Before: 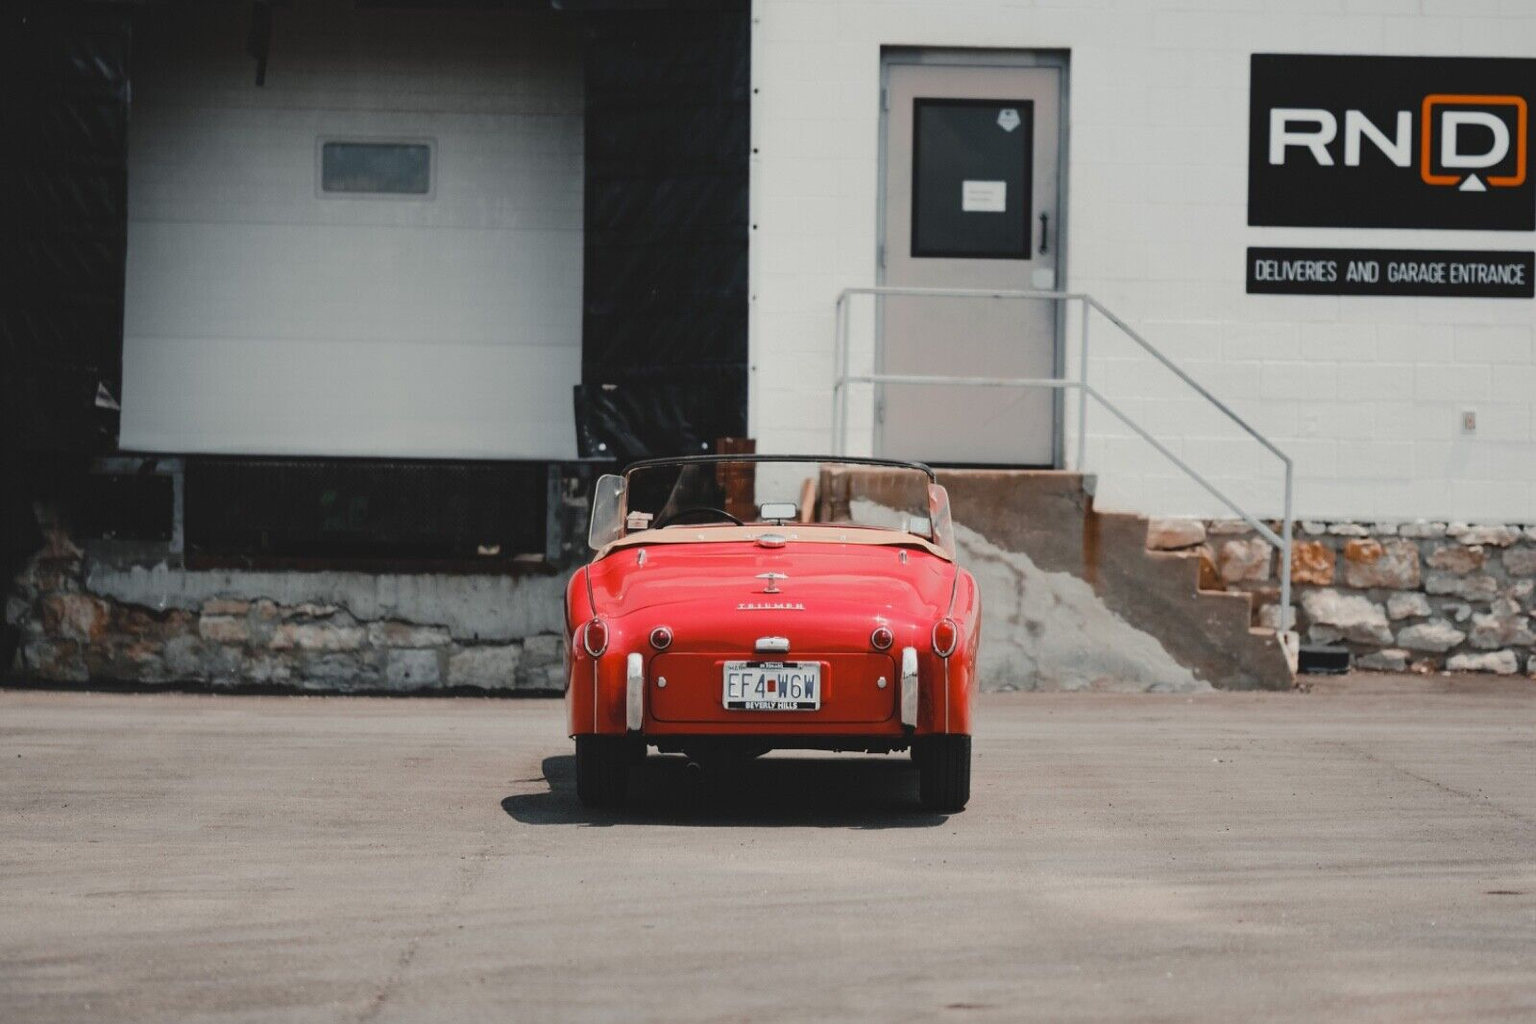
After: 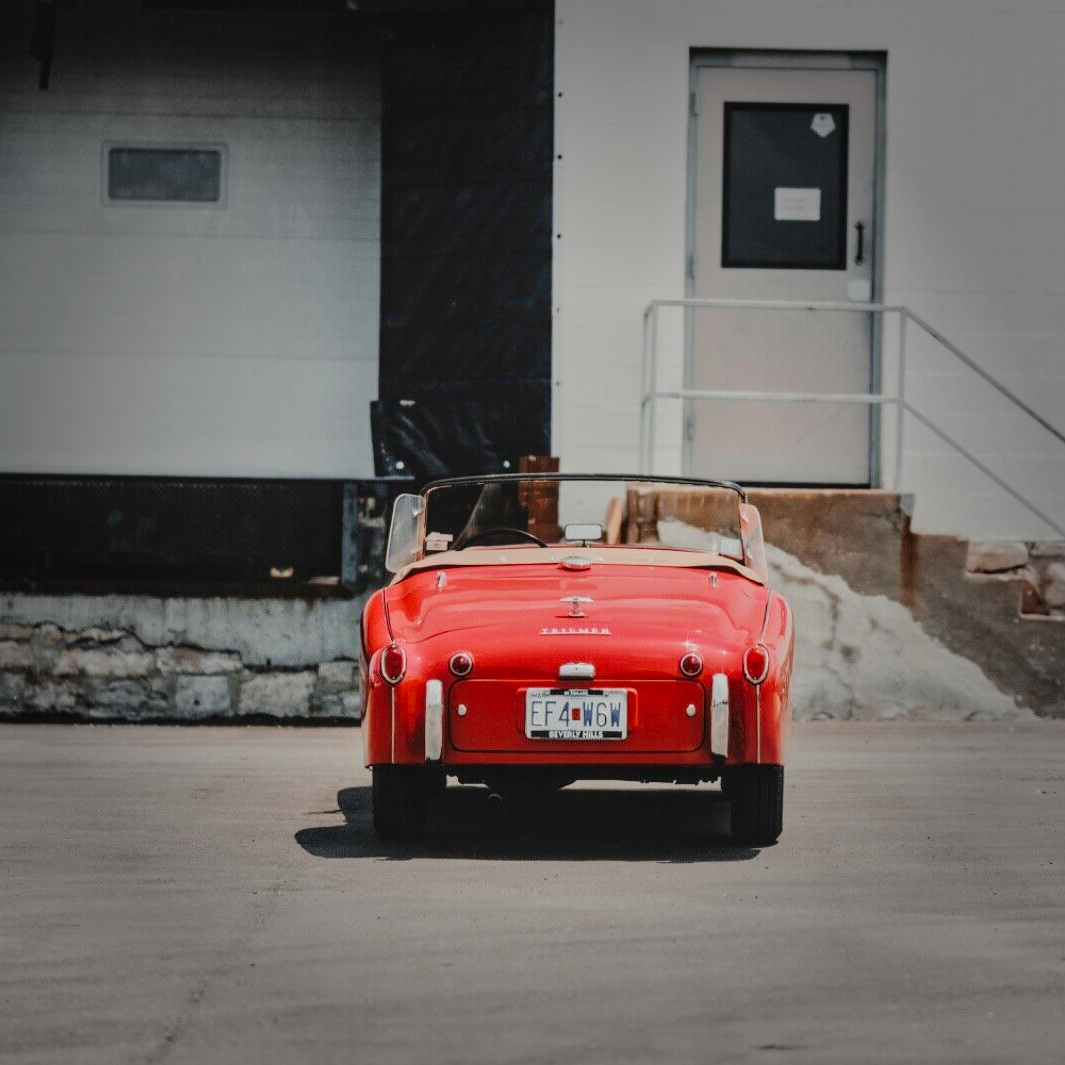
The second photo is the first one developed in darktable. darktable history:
local contrast: on, module defaults
vignetting: fall-off start 48.41%, automatic ratio true, width/height ratio 1.29, unbound false
crop and rotate: left 14.292%, right 19.041%
velvia: on, module defaults
tone equalizer: -8 EV -0.002 EV, -7 EV 0.005 EV, -6 EV -0.008 EV, -5 EV 0.007 EV, -4 EV -0.042 EV, -3 EV -0.233 EV, -2 EV -0.662 EV, -1 EV -0.983 EV, +0 EV -0.969 EV, smoothing diameter 2%, edges refinement/feathering 20, mask exposure compensation -1.57 EV, filter diffusion 5
tone curve: curves: ch0 [(0, 0) (0.003, 0.035) (0.011, 0.035) (0.025, 0.035) (0.044, 0.046) (0.069, 0.063) (0.1, 0.084) (0.136, 0.123) (0.177, 0.174) (0.224, 0.232) (0.277, 0.304) (0.335, 0.387) (0.399, 0.476) (0.468, 0.566) (0.543, 0.639) (0.623, 0.714) (0.709, 0.776) (0.801, 0.851) (0.898, 0.921) (1, 1)], preserve colors none
